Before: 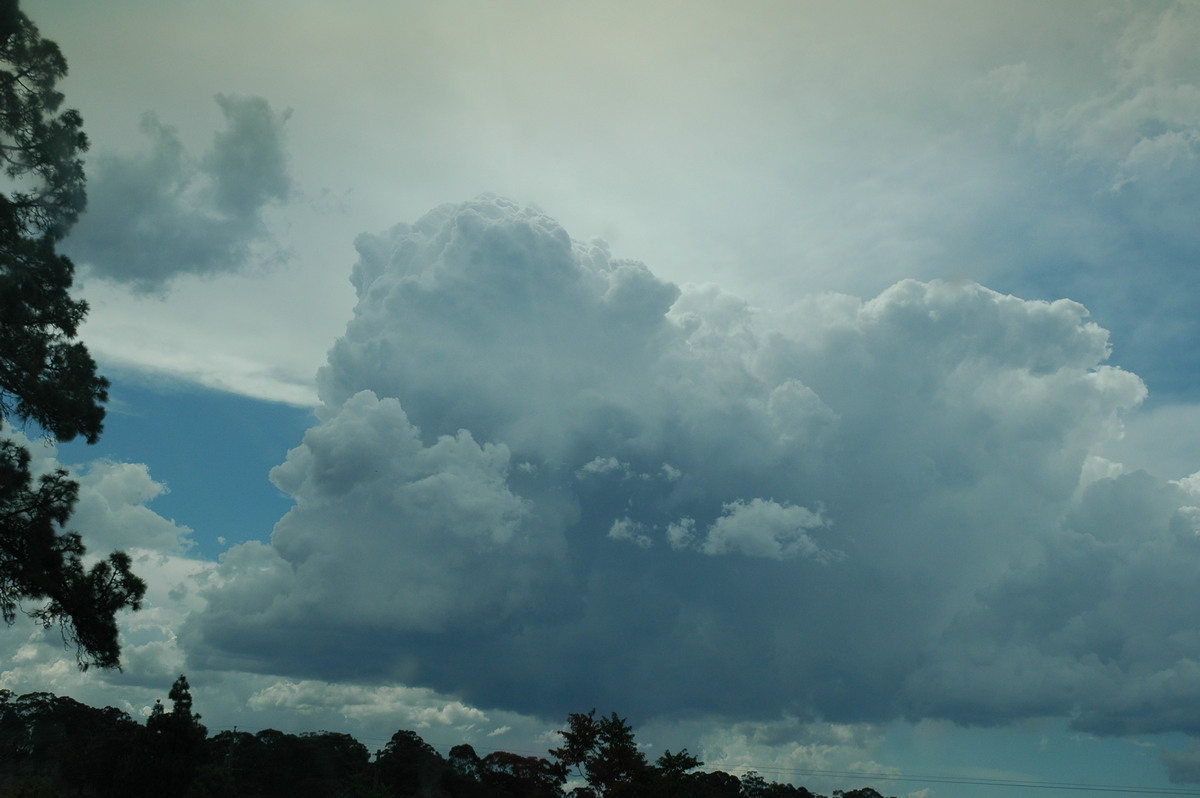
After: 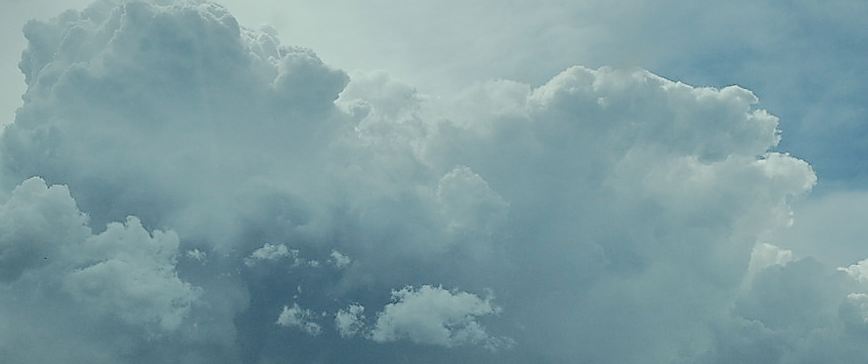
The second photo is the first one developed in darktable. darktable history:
exposure: exposure -0.158 EV, compensate exposure bias true, compensate highlight preservation false
sharpen: radius 1.423, amount 1.242, threshold 0.73
tone curve: curves: ch0 [(0, 0) (0.003, 0.001) (0.011, 0.006) (0.025, 0.012) (0.044, 0.018) (0.069, 0.025) (0.1, 0.045) (0.136, 0.074) (0.177, 0.124) (0.224, 0.196) (0.277, 0.289) (0.335, 0.396) (0.399, 0.495) (0.468, 0.585) (0.543, 0.663) (0.623, 0.728) (0.709, 0.808) (0.801, 0.87) (0.898, 0.932) (1, 1)], color space Lab, independent channels, preserve colors none
shadows and highlights: shadows 53.23, soften with gaussian
crop and rotate: left 27.632%, top 26.853%, bottom 27.453%
